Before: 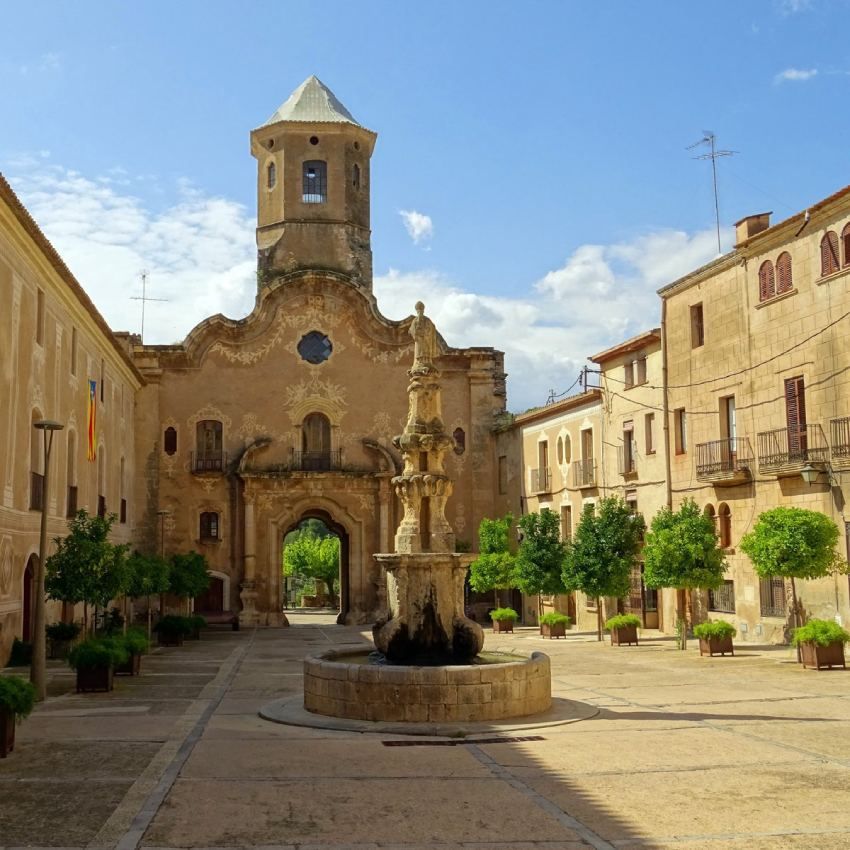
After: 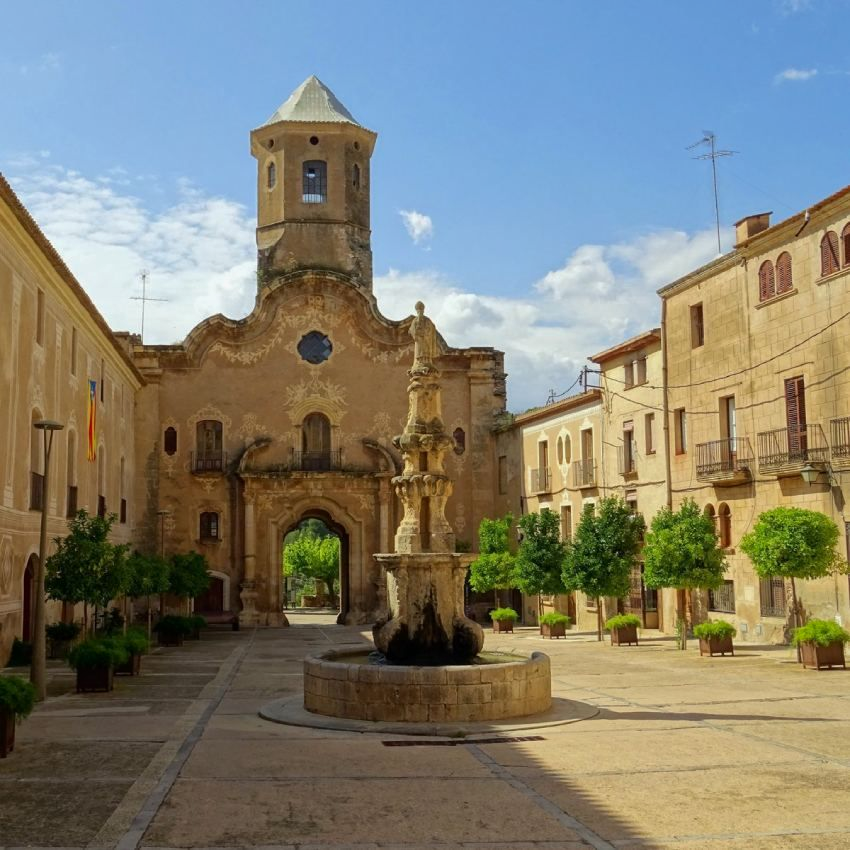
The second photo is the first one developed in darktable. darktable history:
shadows and highlights: shadows -20.41, white point adjustment -2.13, highlights -35.17
